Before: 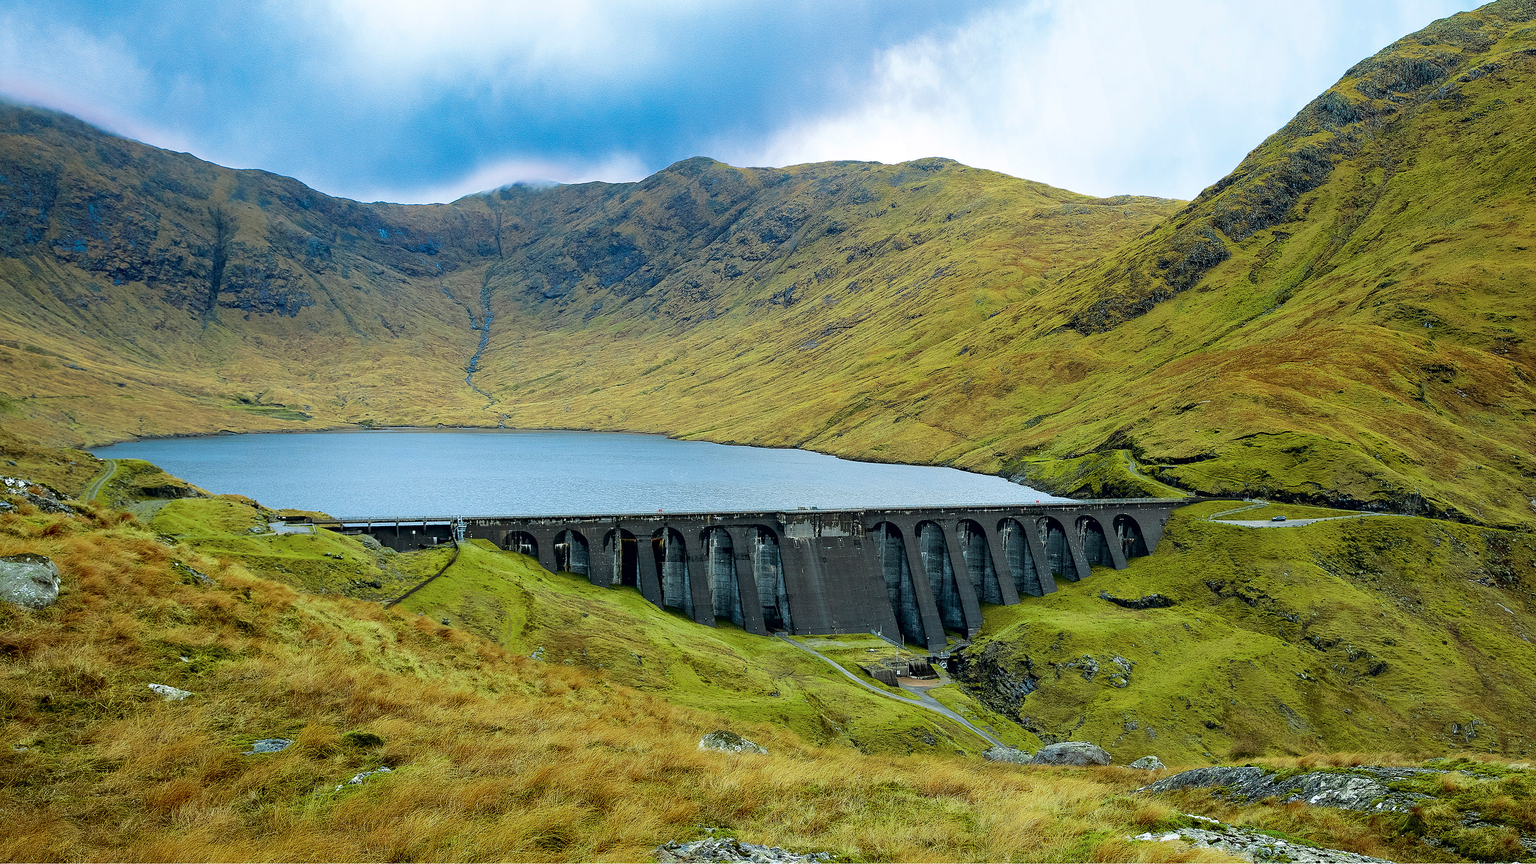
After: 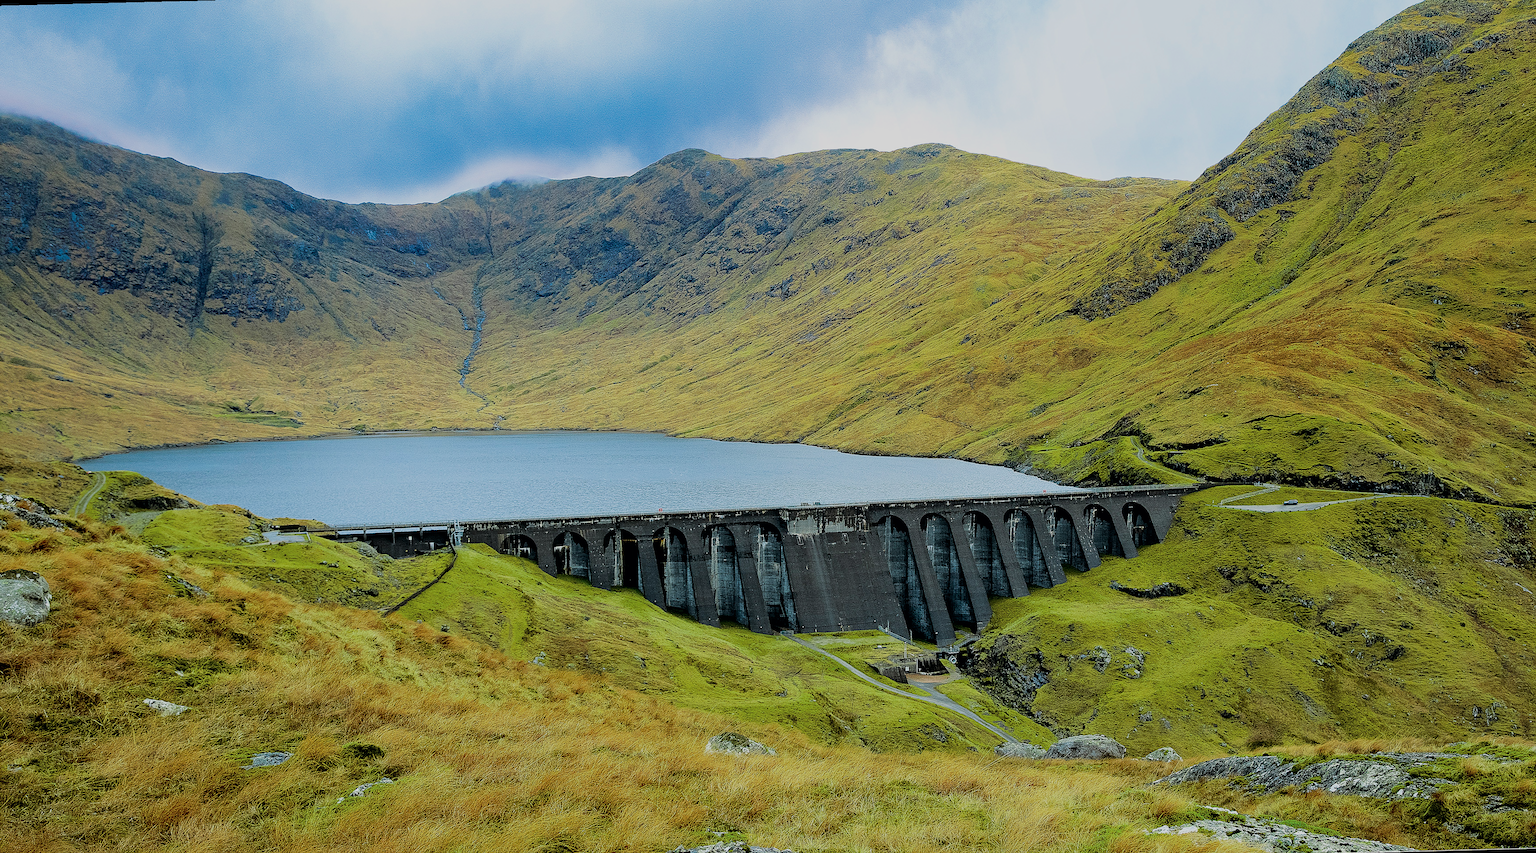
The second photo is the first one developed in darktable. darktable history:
sharpen: radius 1, threshold 1
rotate and perspective: rotation -1.42°, crop left 0.016, crop right 0.984, crop top 0.035, crop bottom 0.965
filmic rgb: black relative exposure -7.65 EV, white relative exposure 4.56 EV, hardness 3.61
